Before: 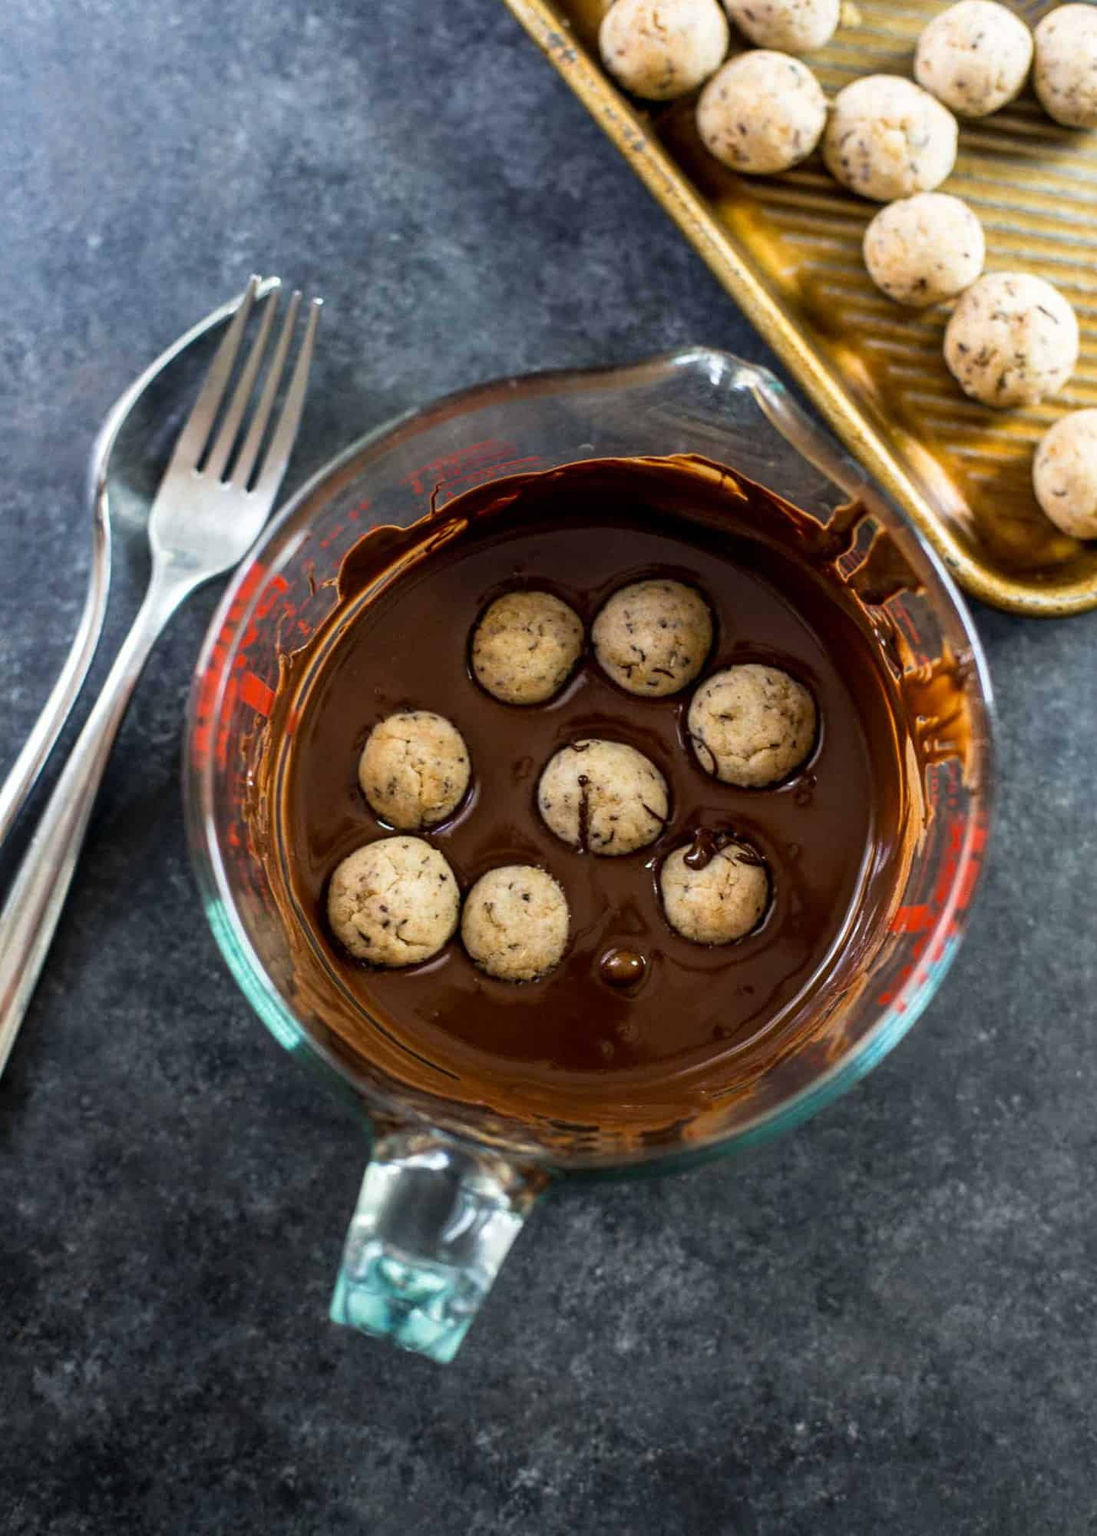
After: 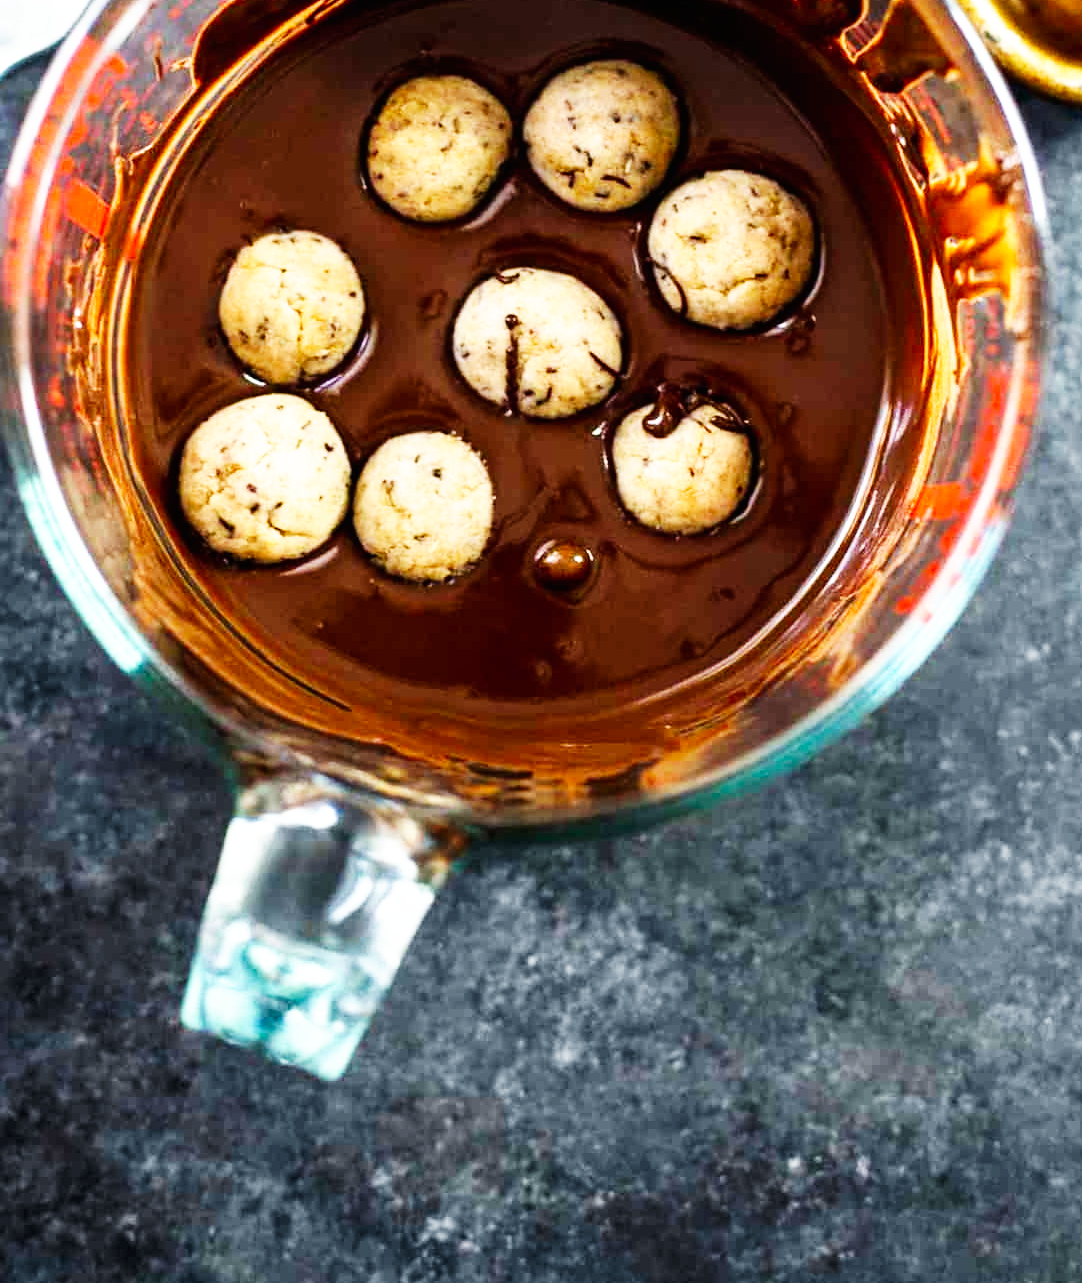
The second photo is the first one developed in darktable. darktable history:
exposure: black level correction 0, exposure 0.199 EV, compensate highlight preservation false
crop and rotate: left 17.384%, top 34.78%, right 6.881%, bottom 1.024%
base curve: curves: ch0 [(0, 0) (0.007, 0.004) (0.027, 0.03) (0.046, 0.07) (0.207, 0.54) (0.442, 0.872) (0.673, 0.972) (1, 1)], preserve colors none
